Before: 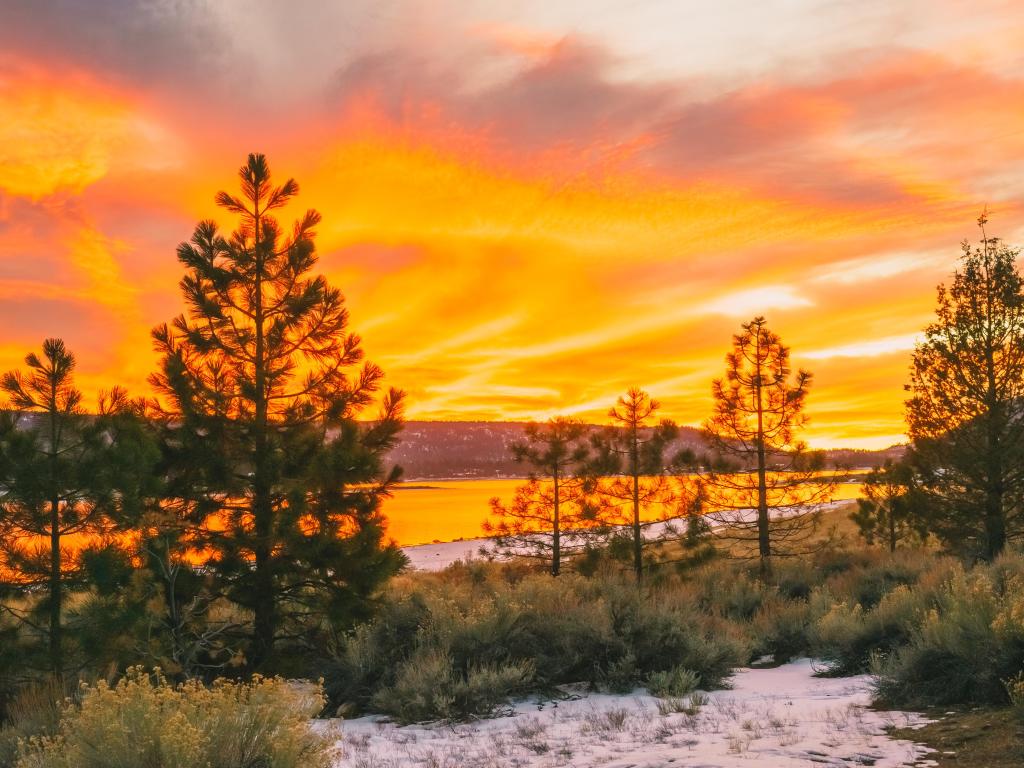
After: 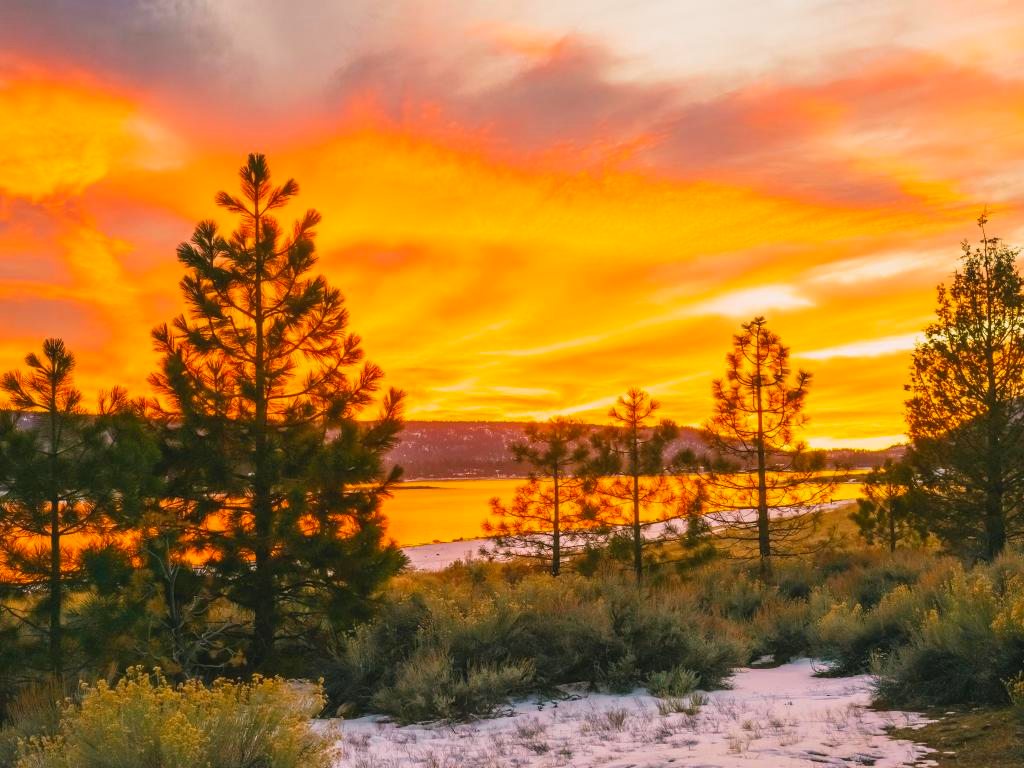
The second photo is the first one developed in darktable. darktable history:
color balance rgb: perceptual saturation grading › global saturation 10.323%, global vibrance 28.108%
